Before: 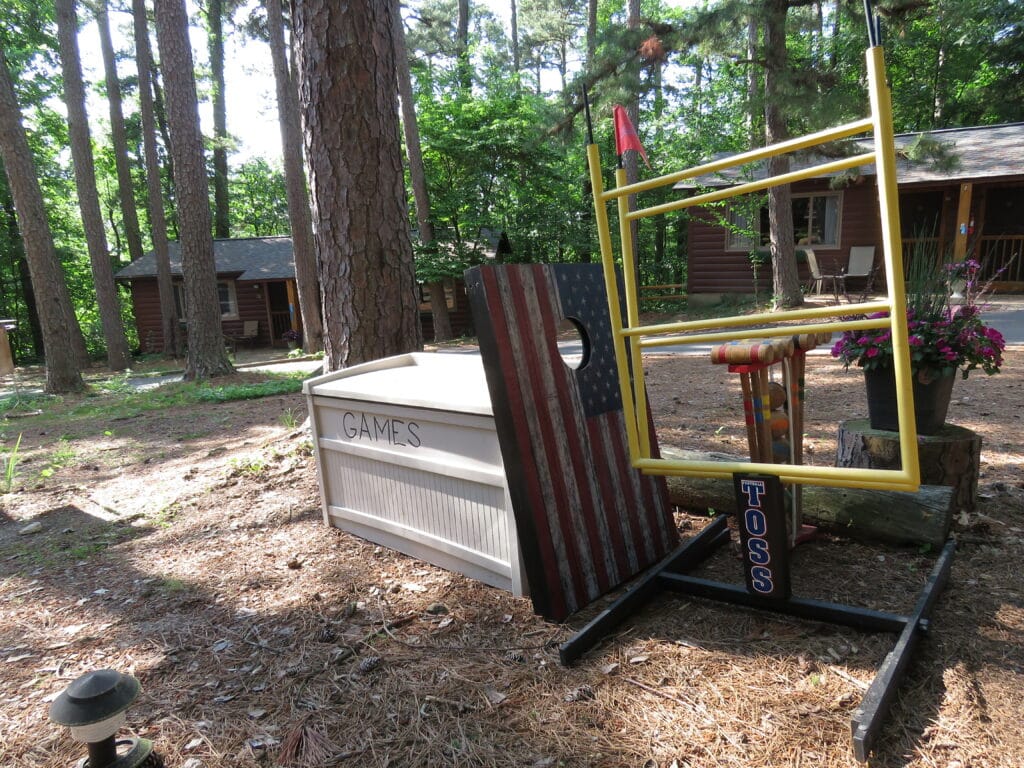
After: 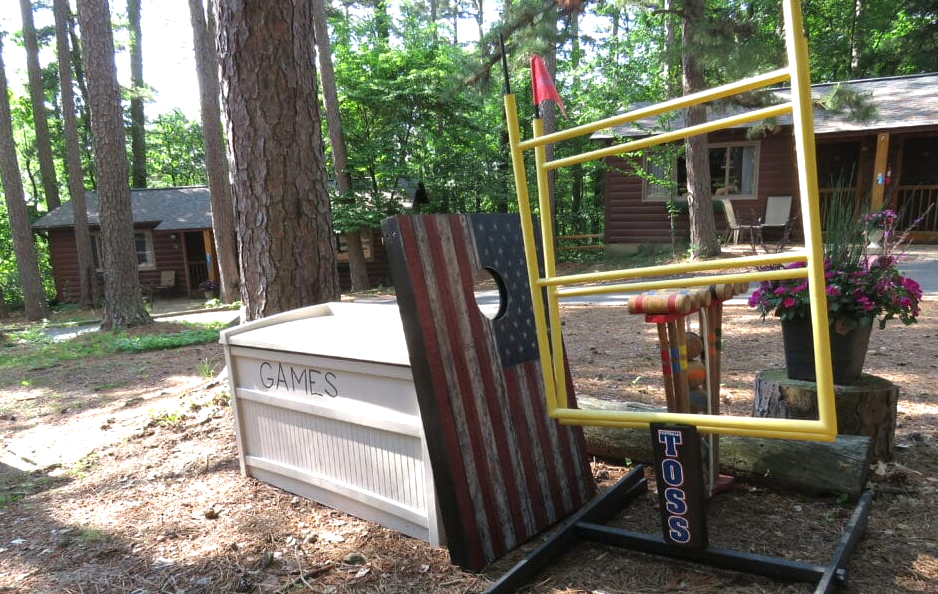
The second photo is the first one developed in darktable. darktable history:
exposure: black level correction 0, exposure 0.5 EV, compensate highlight preservation false
crop: left 8.155%, top 6.611%, bottom 15.385%
